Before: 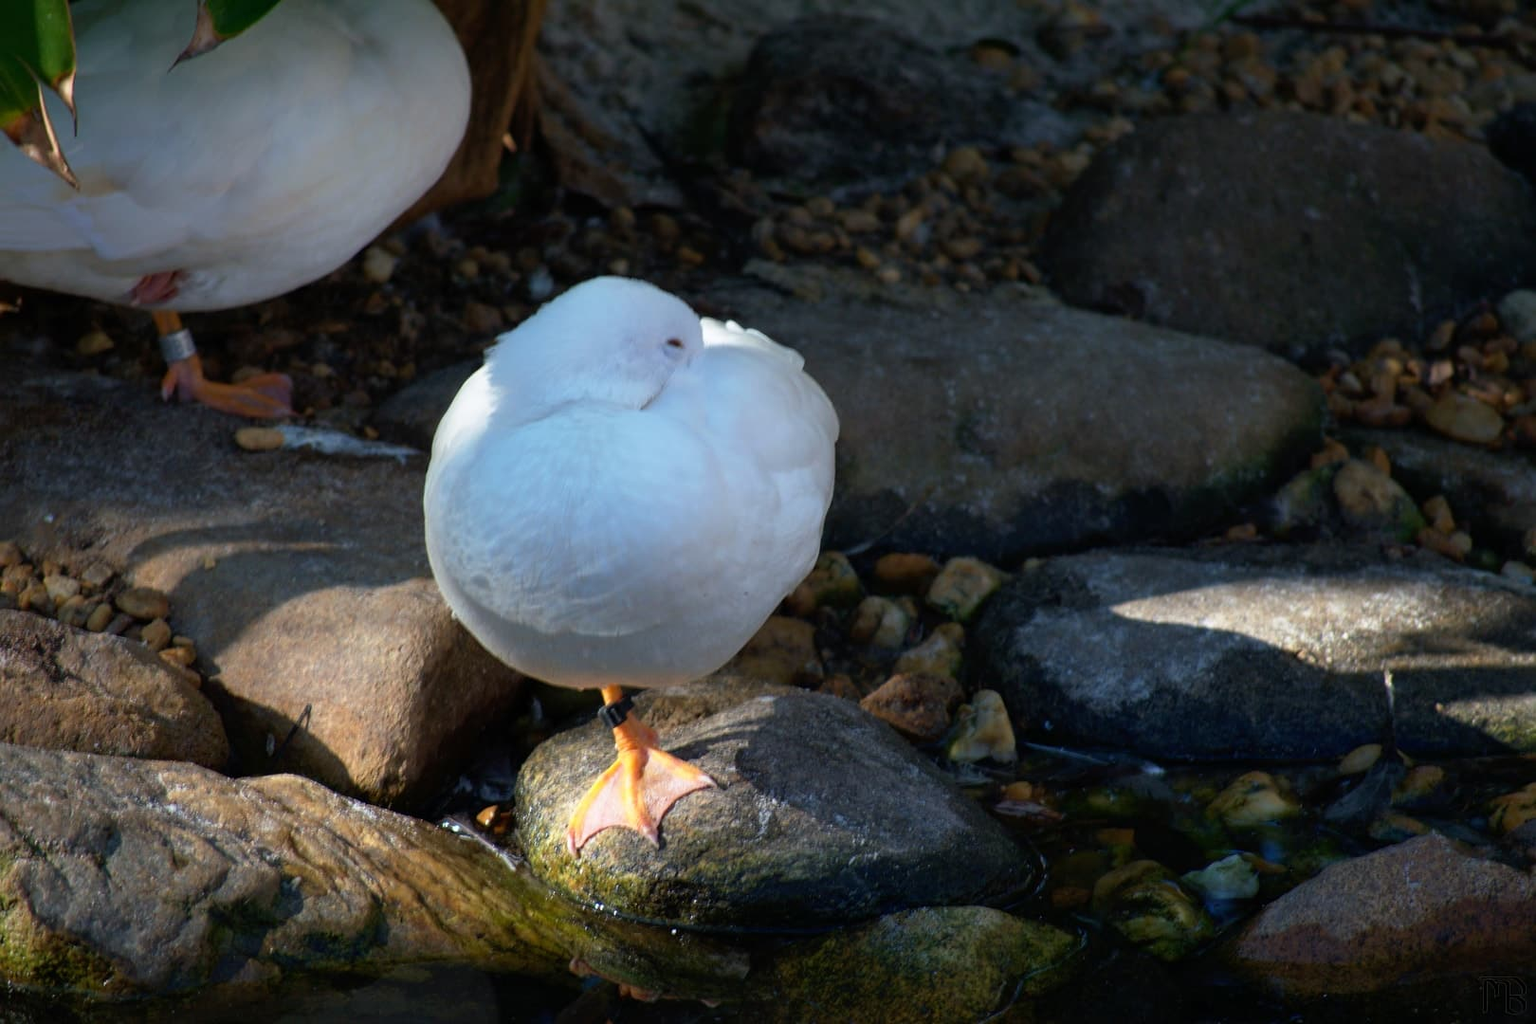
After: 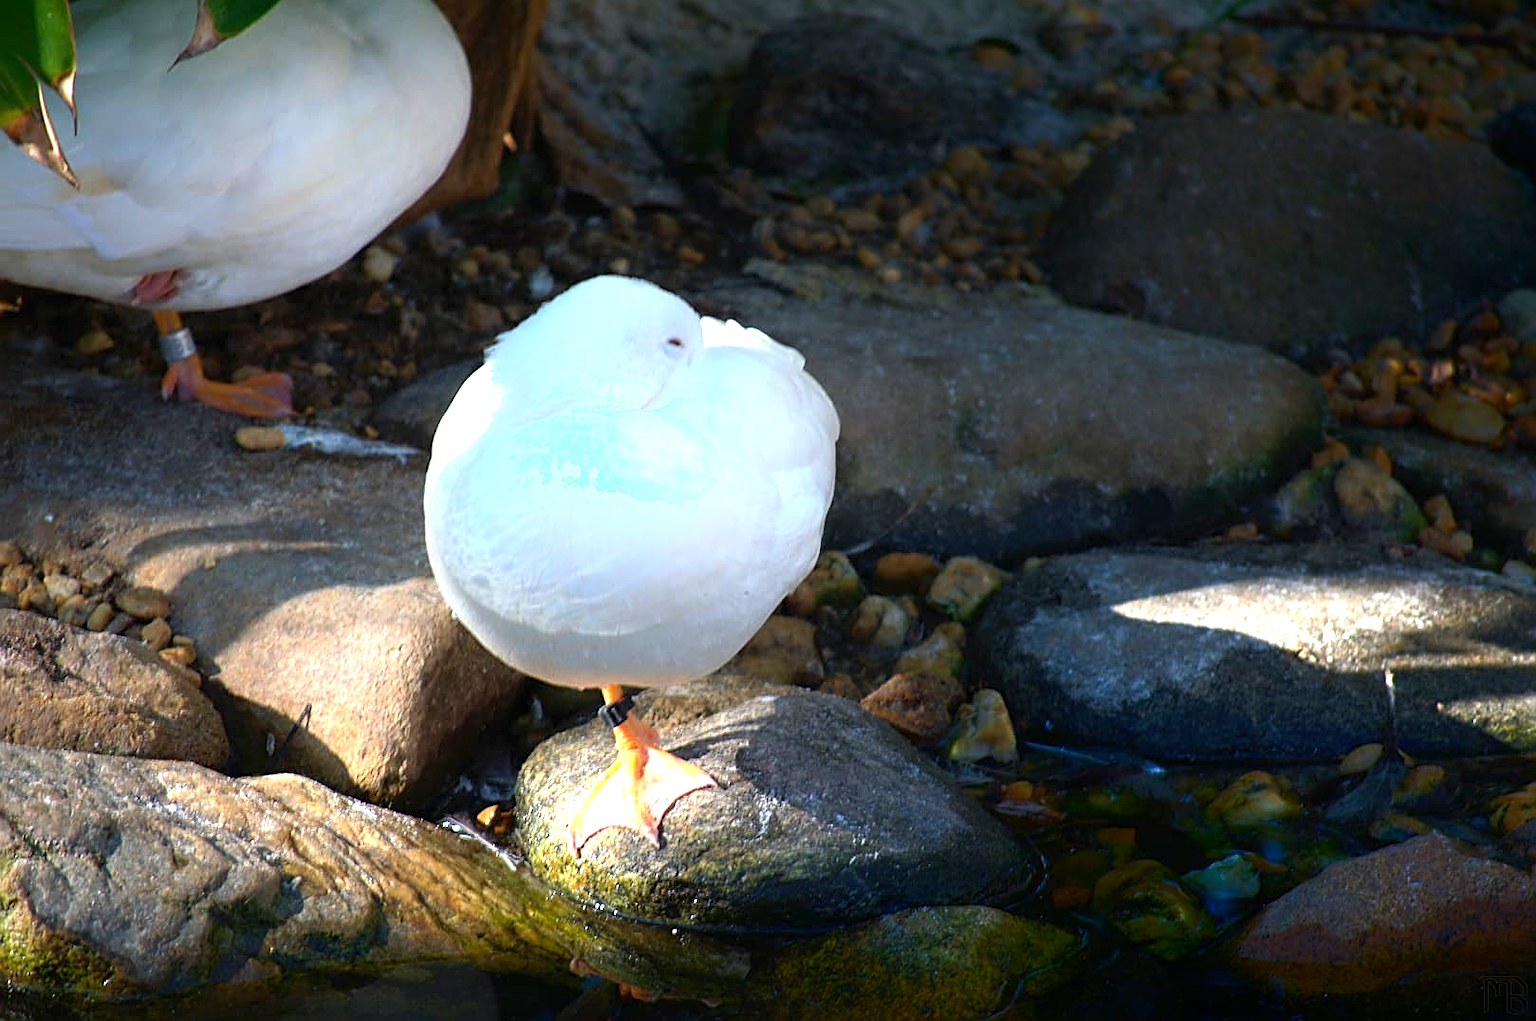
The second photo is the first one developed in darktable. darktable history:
crop: top 0.11%, bottom 0.158%
sharpen: on, module defaults
shadows and highlights: shadows -54.13, highlights 87.74, soften with gaussian
exposure: black level correction 0, exposure 1.2 EV, compensate exposure bias true, compensate highlight preservation false
